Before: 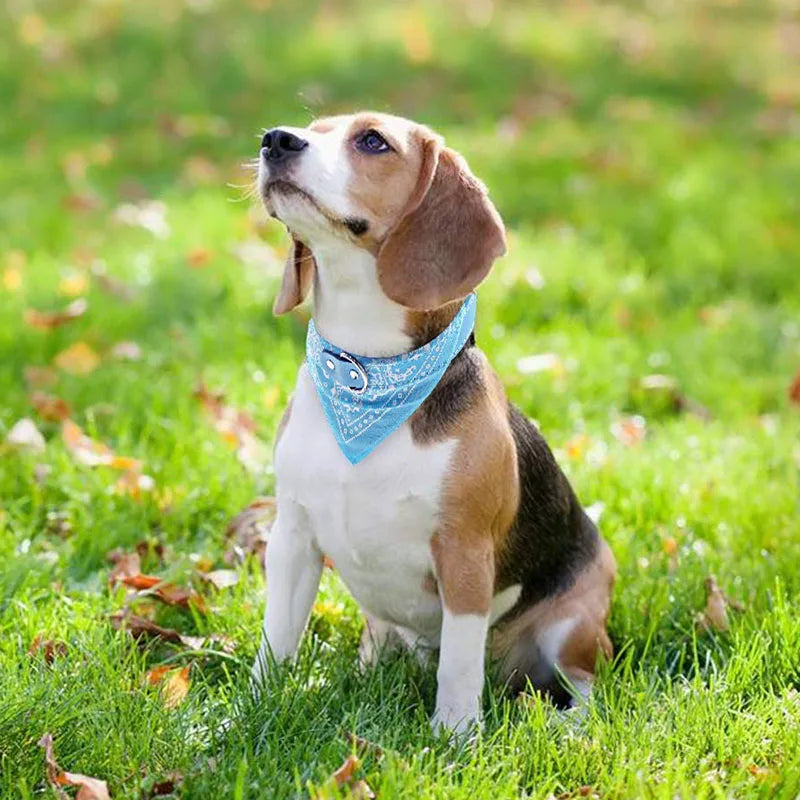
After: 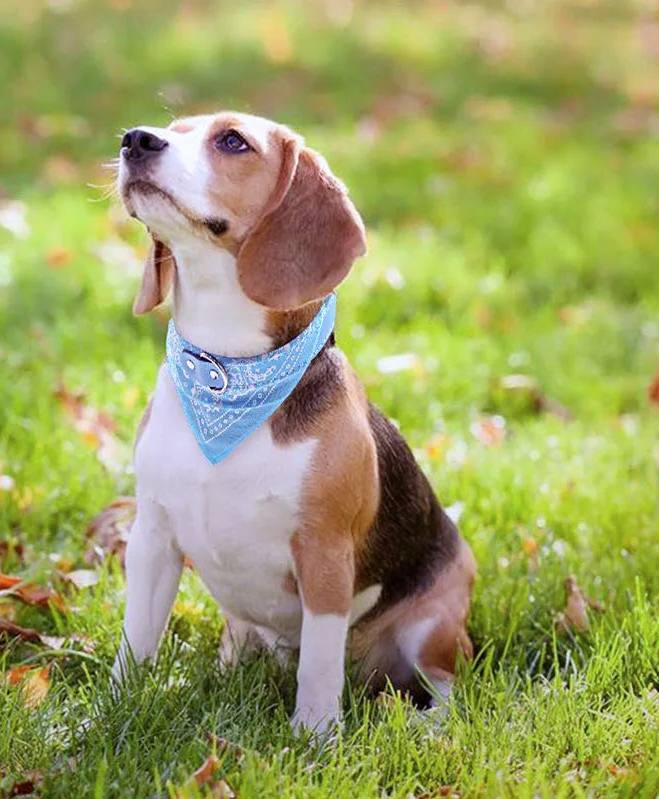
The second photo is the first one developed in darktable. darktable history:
crop: left 17.582%, bottom 0.031%
rgb levels: mode RGB, independent channels, levels [[0, 0.474, 1], [0, 0.5, 1], [0, 0.5, 1]]
color calibration: illuminant as shot in camera, x 0.358, y 0.373, temperature 4628.91 K
graduated density: rotation -180°, offset 27.42
